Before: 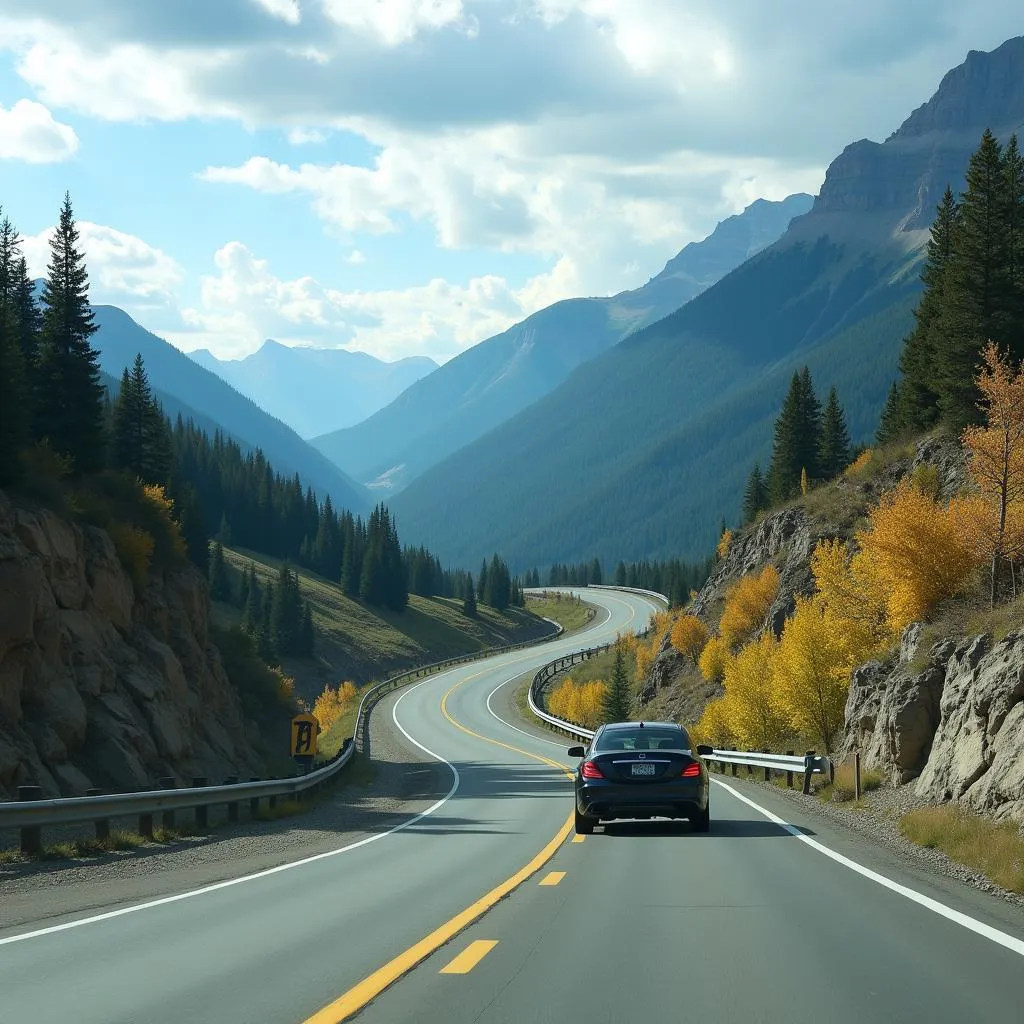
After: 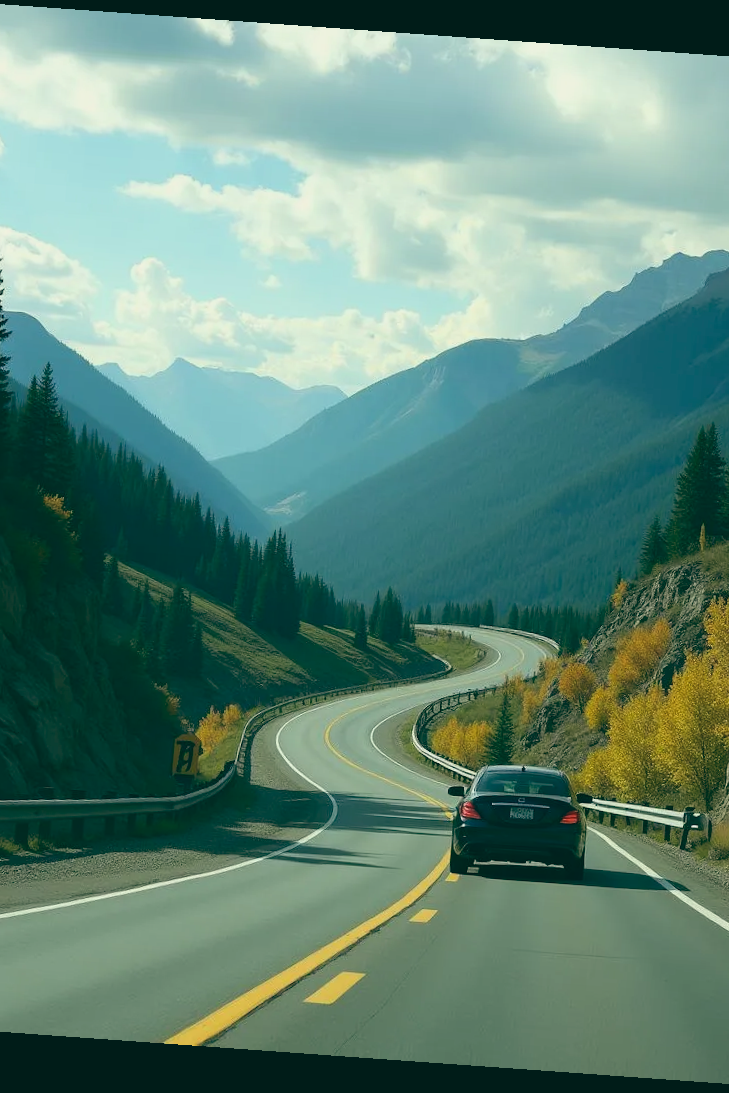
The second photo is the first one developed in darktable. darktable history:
crop and rotate: left 12.648%, right 20.685%
rotate and perspective: rotation 4.1°, automatic cropping off
color balance: lift [1.005, 0.99, 1.007, 1.01], gamma [1, 1.034, 1.032, 0.966], gain [0.873, 1.055, 1.067, 0.933]
